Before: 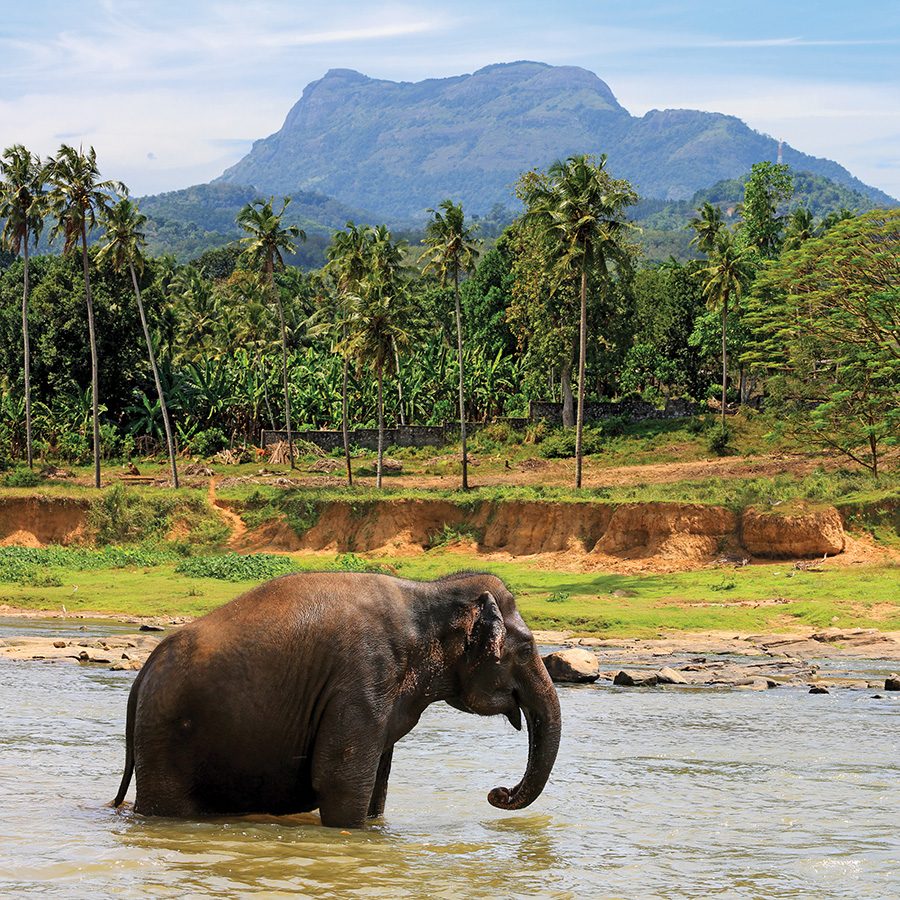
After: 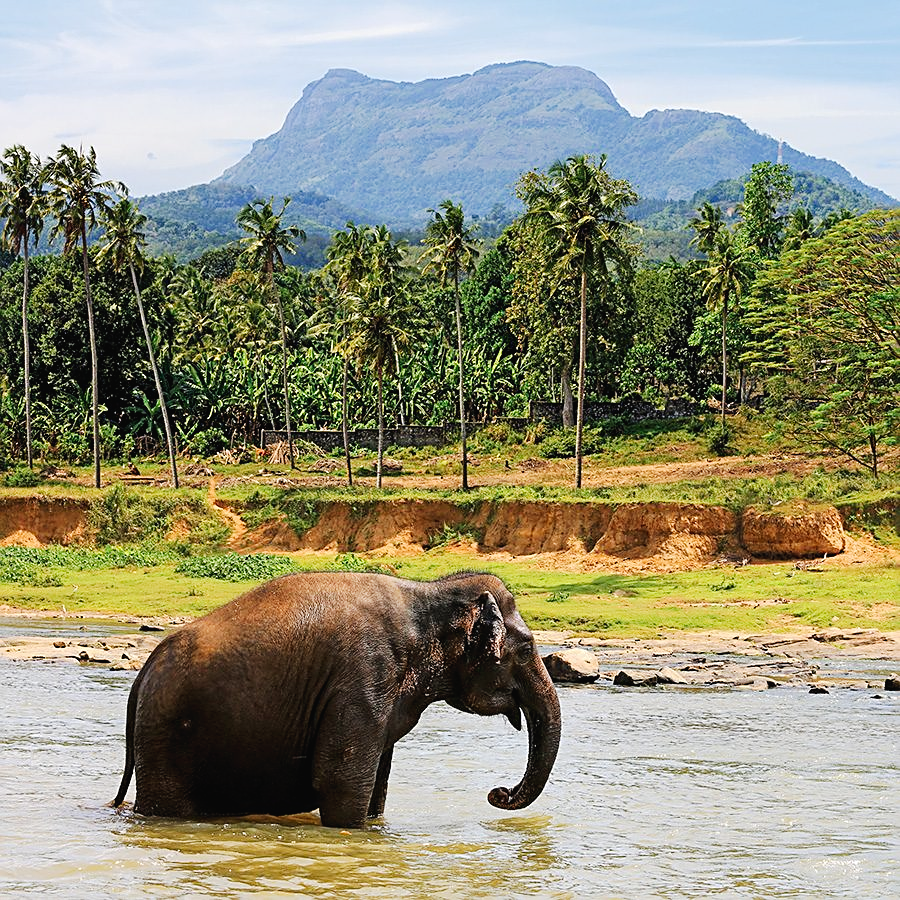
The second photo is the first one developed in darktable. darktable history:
tone curve: curves: ch0 [(0, 0.018) (0.061, 0.041) (0.205, 0.191) (0.289, 0.292) (0.39, 0.424) (0.493, 0.551) (0.666, 0.743) (0.795, 0.841) (1, 0.998)]; ch1 [(0, 0) (0.385, 0.343) (0.439, 0.415) (0.494, 0.498) (0.501, 0.501) (0.51, 0.509) (0.548, 0.563) (0.586, 0.61) (0.684, 0.658) (0.783, 0.804) (1, 1)]; ch2 [(0, 0) (0.304, 0.31) (0.403, 0.399) (0.441, 0.428) (0.47, 0.469) (0.498, 0.496) (0.524, 0.538) (0.566, 0.579) (0.648, 0.665) (0.697, 0.699) (1, 1)], preserve colors none
sharpen: on, module defaults
